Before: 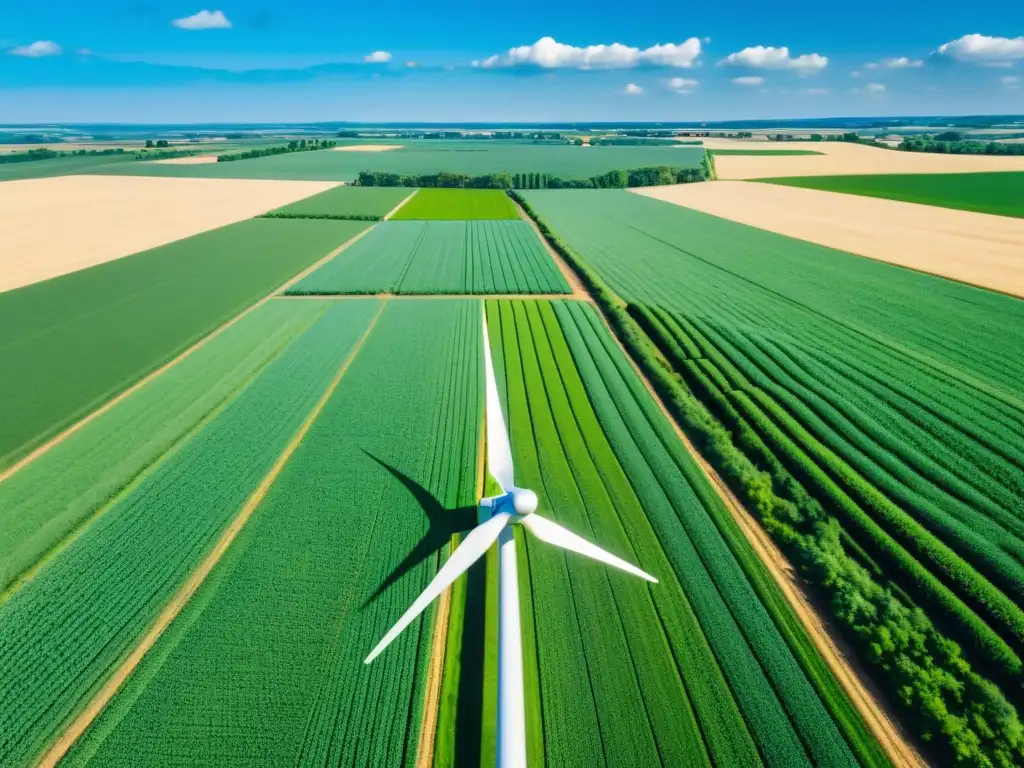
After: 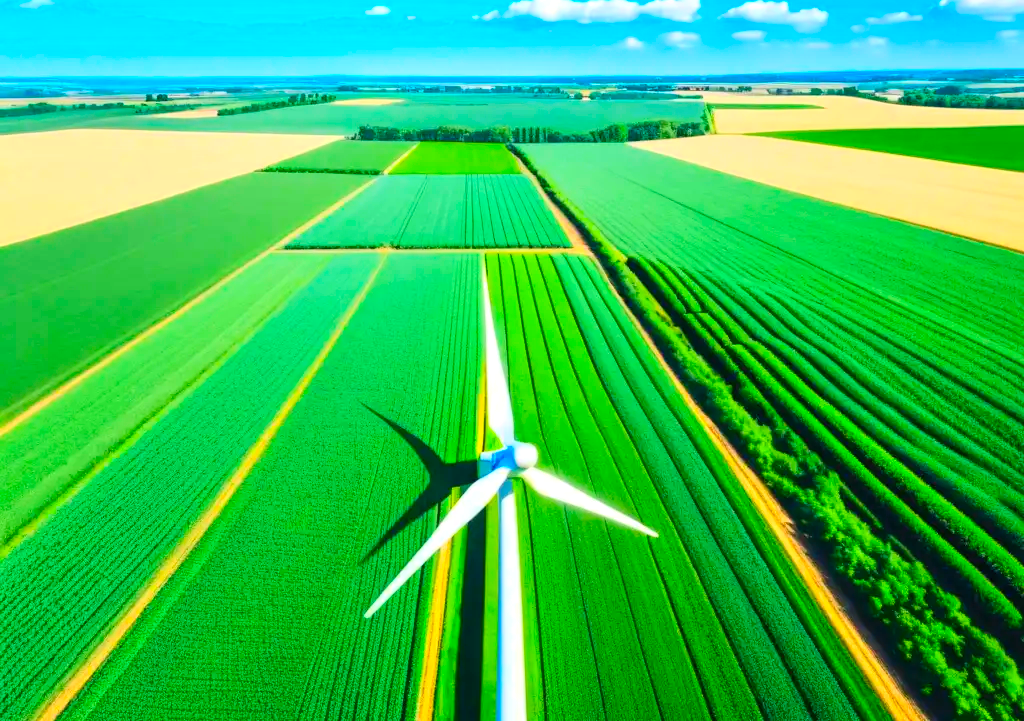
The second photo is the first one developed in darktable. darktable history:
contrast brightness saturation: contrast 0.2, brightness 0.195, saturation 0.797
exposure: exposure 0.222 EV, compensate highlight preservation false
crop and rotate: top 6.082%
